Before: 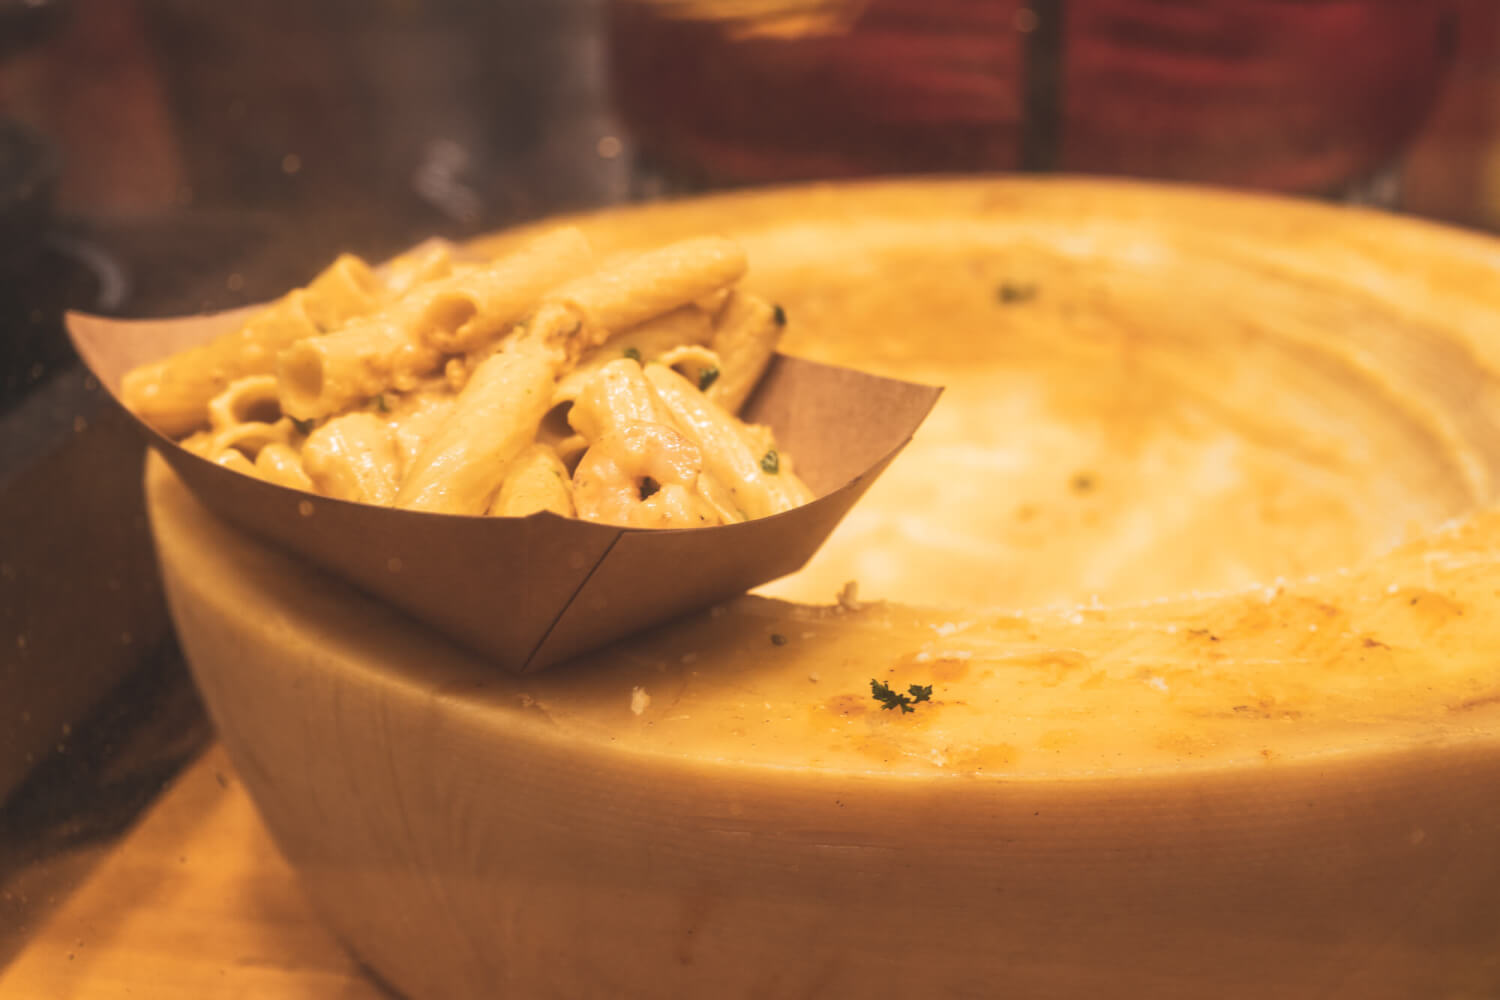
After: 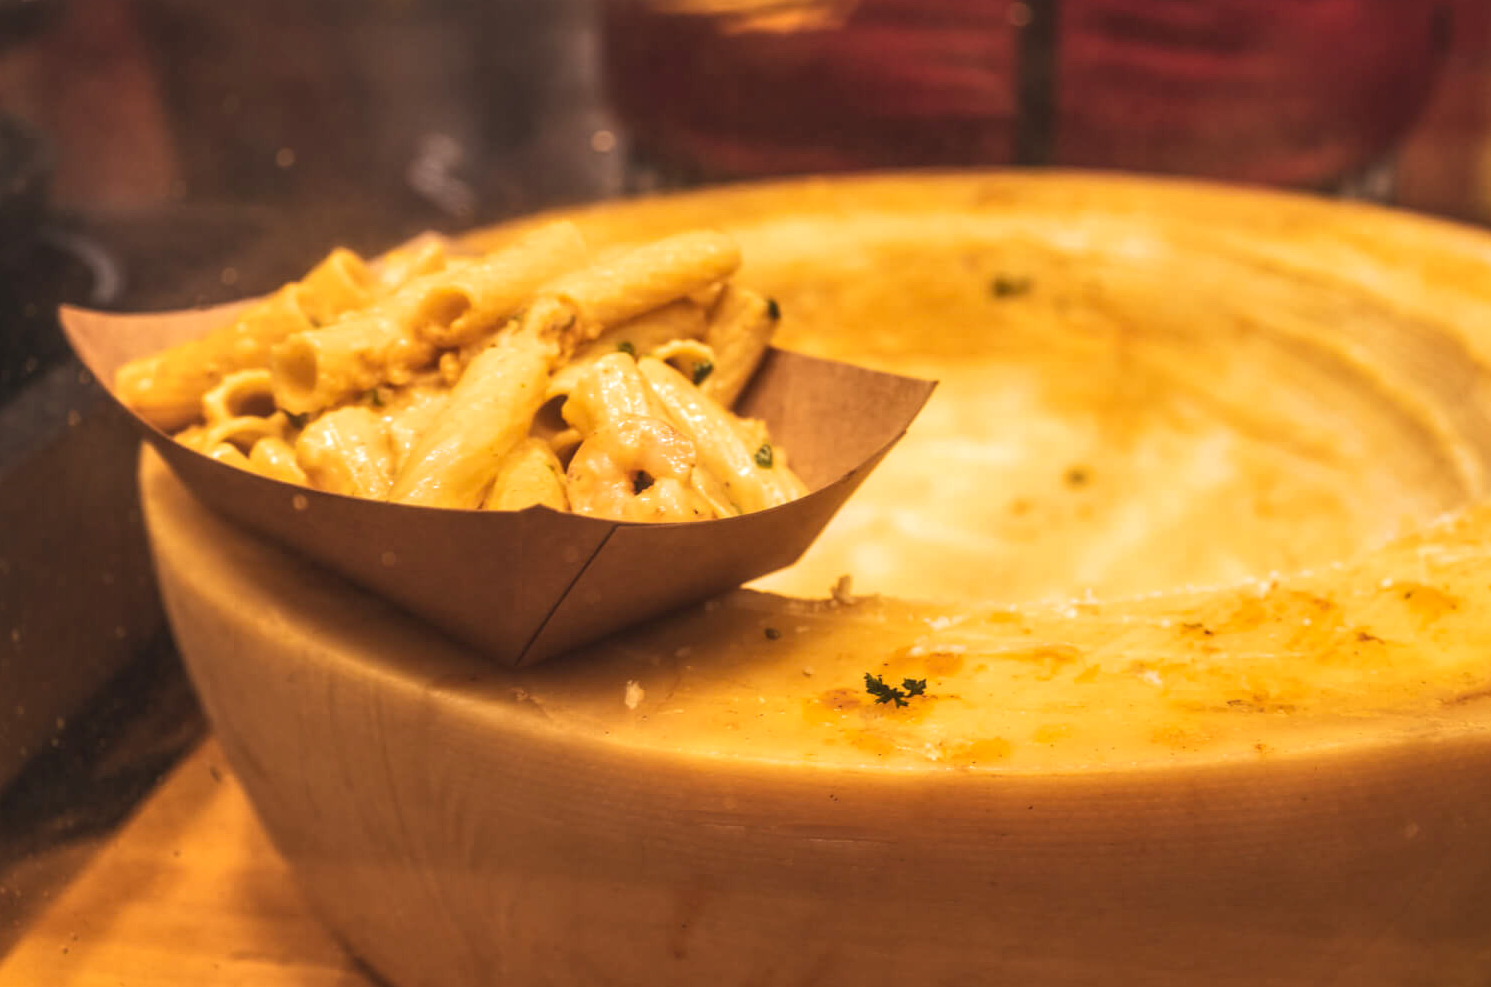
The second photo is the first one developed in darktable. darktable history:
local contrast: highlights 38%, shadows 63%, detail 136%, midtone range 0.509
crop: left 0.437%, top 0.604%, right 0.127%, bottom 0.684%
contrast brightness saturation: saturation 0.176
